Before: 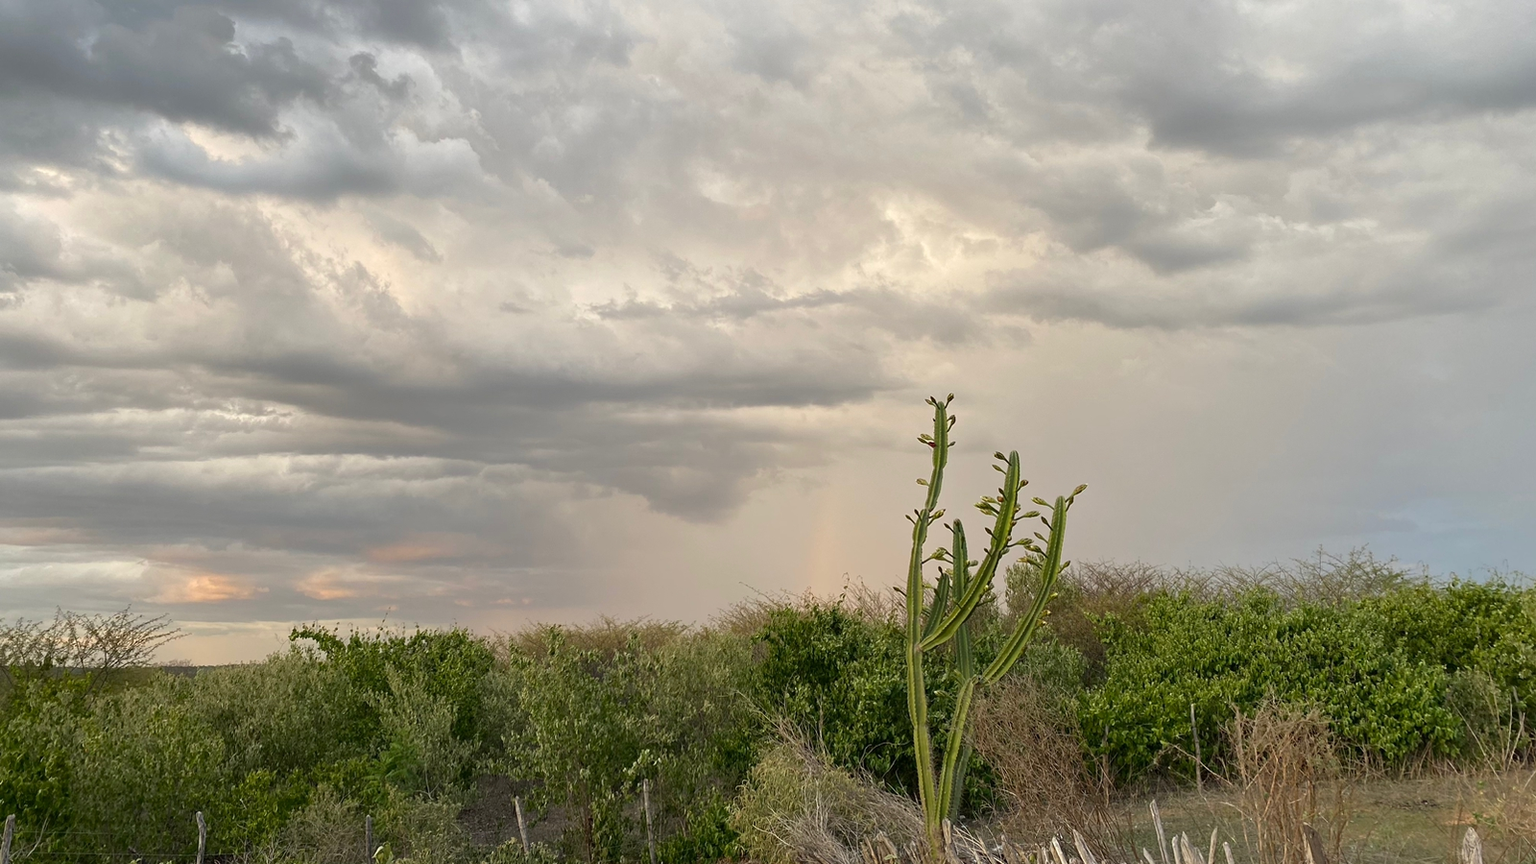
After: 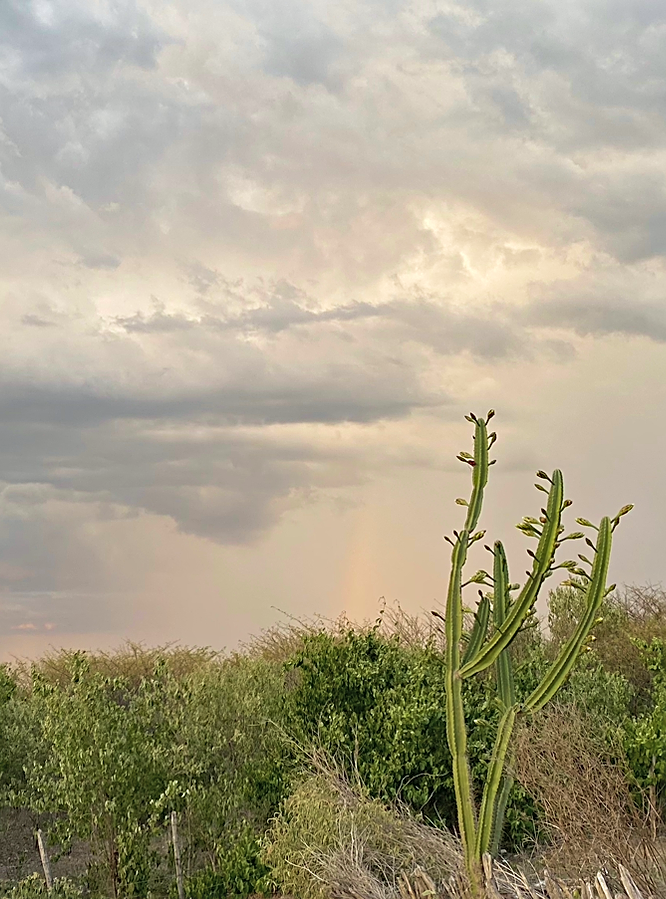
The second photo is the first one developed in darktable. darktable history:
crop: left 31.229%, right 27.105%
sharpen: on, module defaults
velvia: on, module defaults
contrast brightness saturation: brightness 0.13
haze removal: compatibility mode true, adaptive false
